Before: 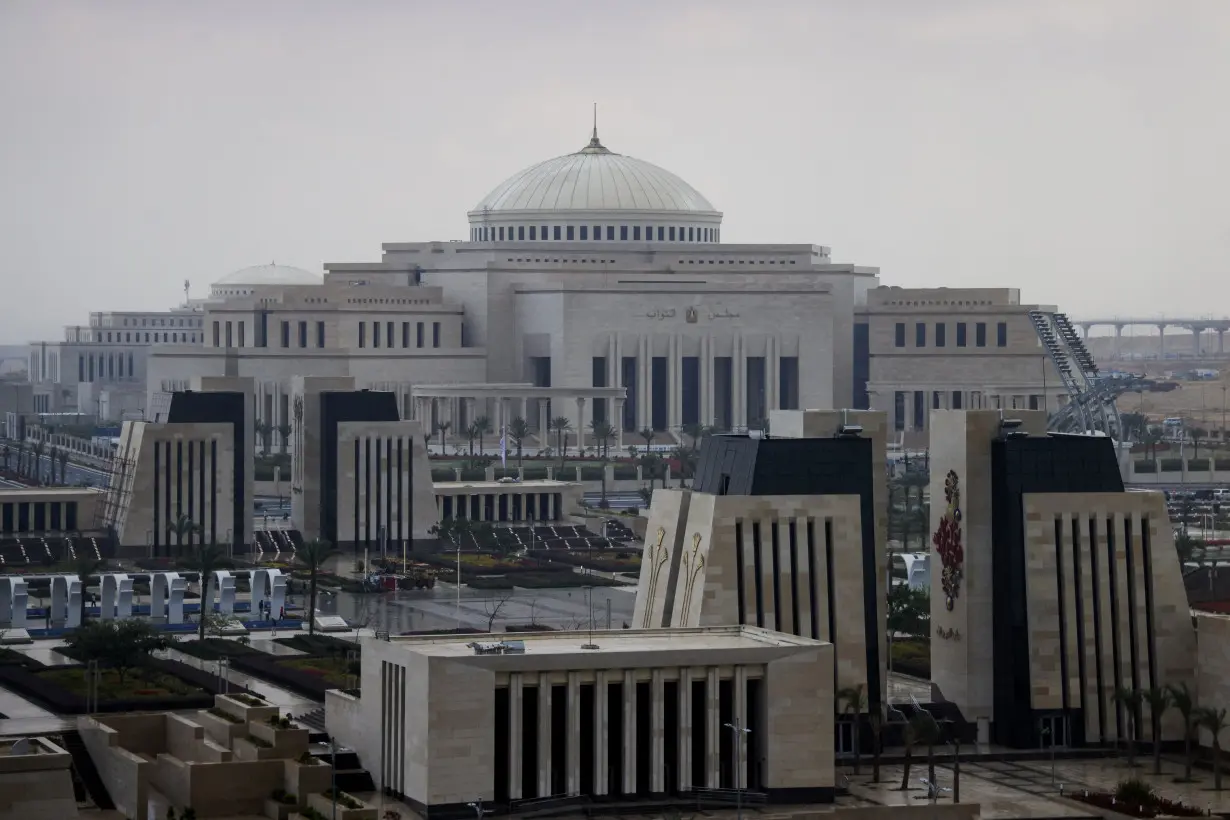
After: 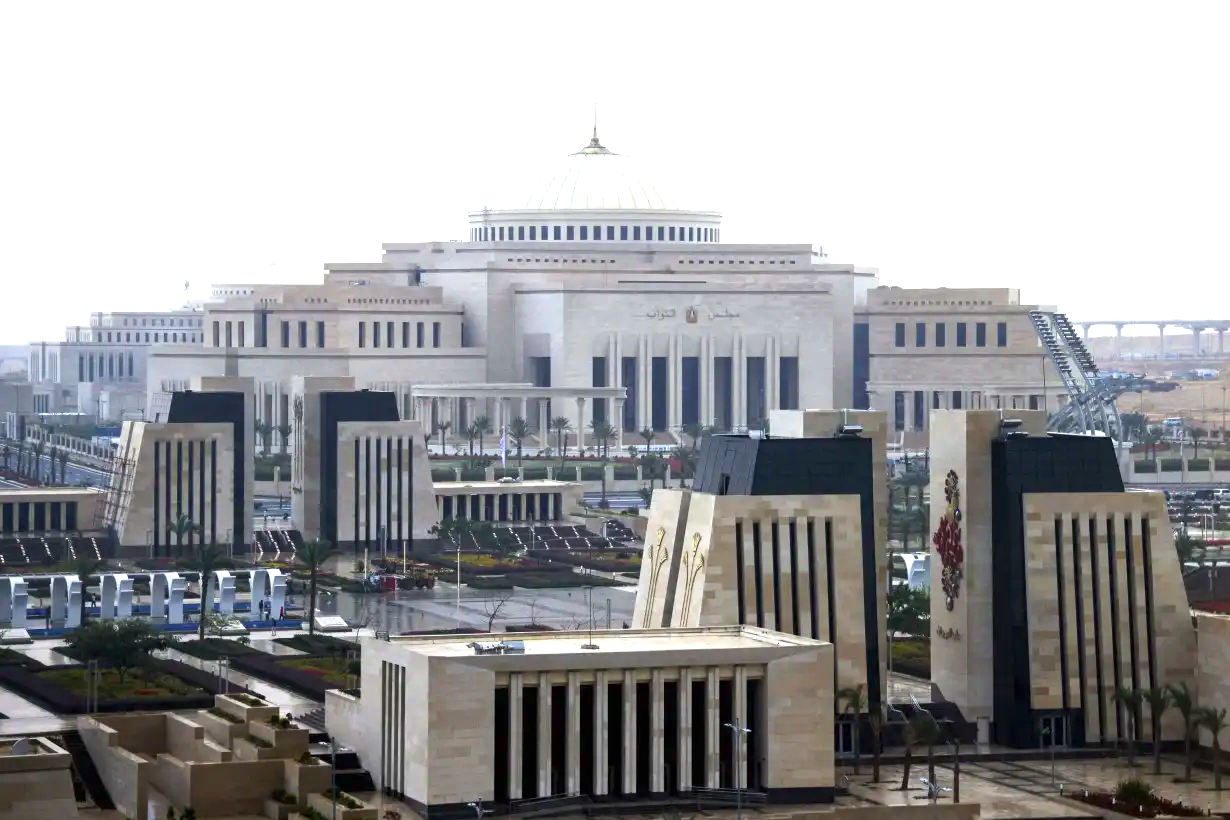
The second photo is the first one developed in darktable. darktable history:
color balance rgb: highlights gain › luminance 17.287%, perceptual saturation grading › global saturation 19.893%, global vibrance 20%
exposure: black level correction 0, exposure 1.199 EV, compensate highlight preservation false
